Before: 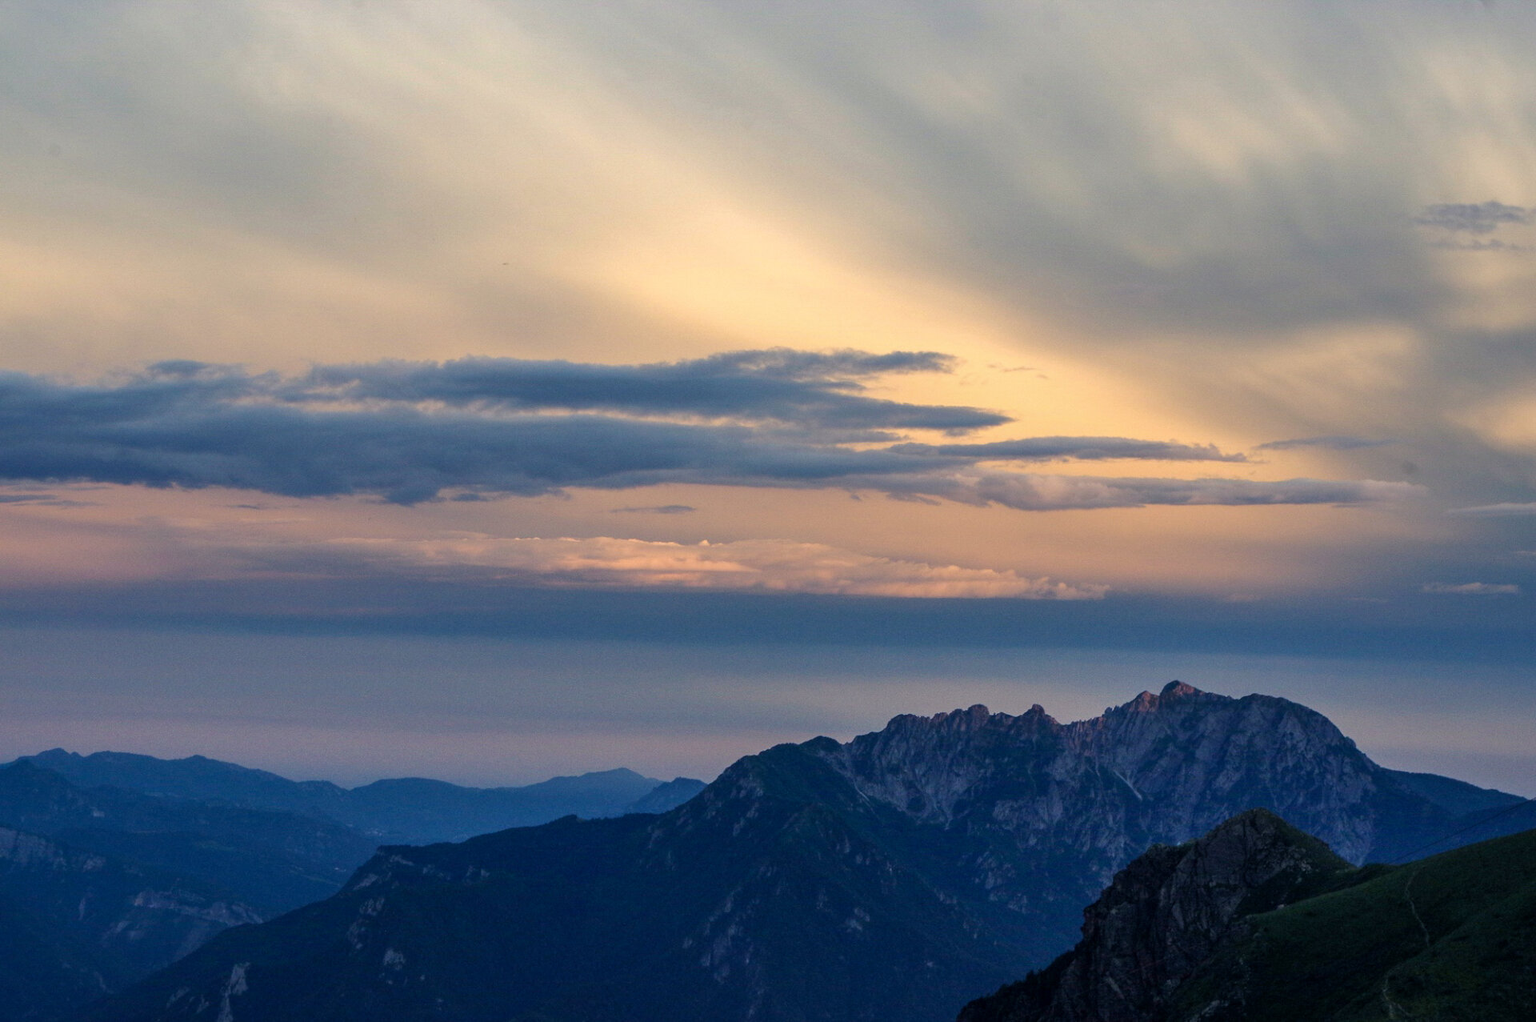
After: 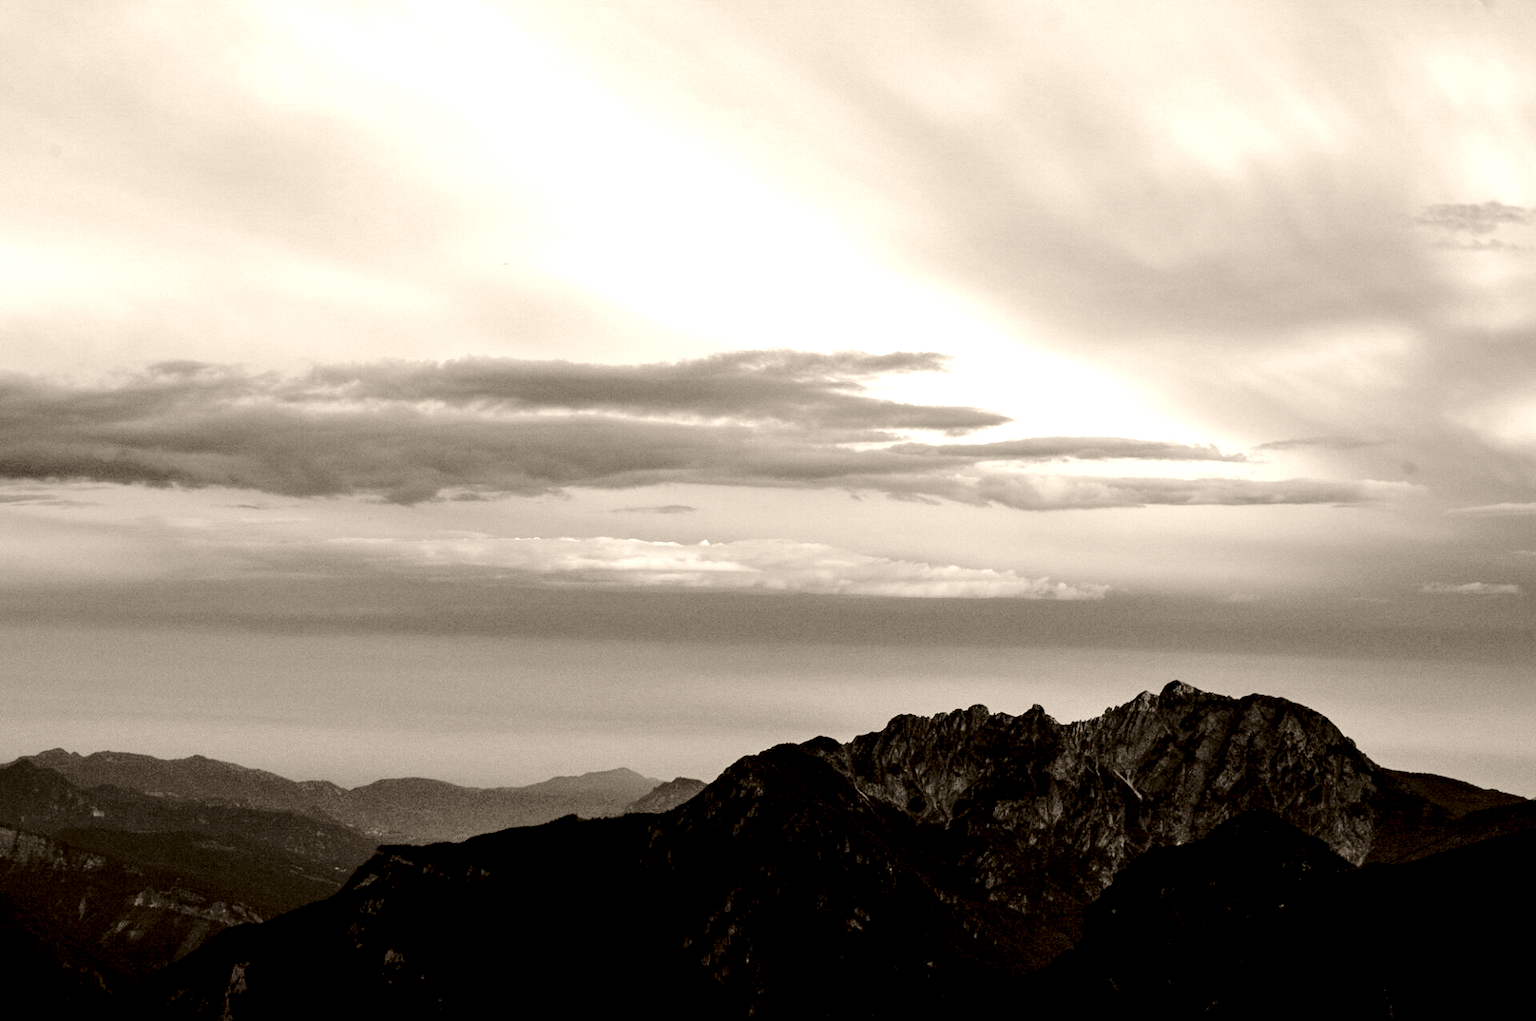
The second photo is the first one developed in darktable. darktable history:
white balance: red 0.931, blue 1.11
colorize: hue 34.49°, saturation 35.33%, source mix 100%, version 1
exposure: black level correction 0.056, exposure -0.039 EV, compensate highlight preservation false
